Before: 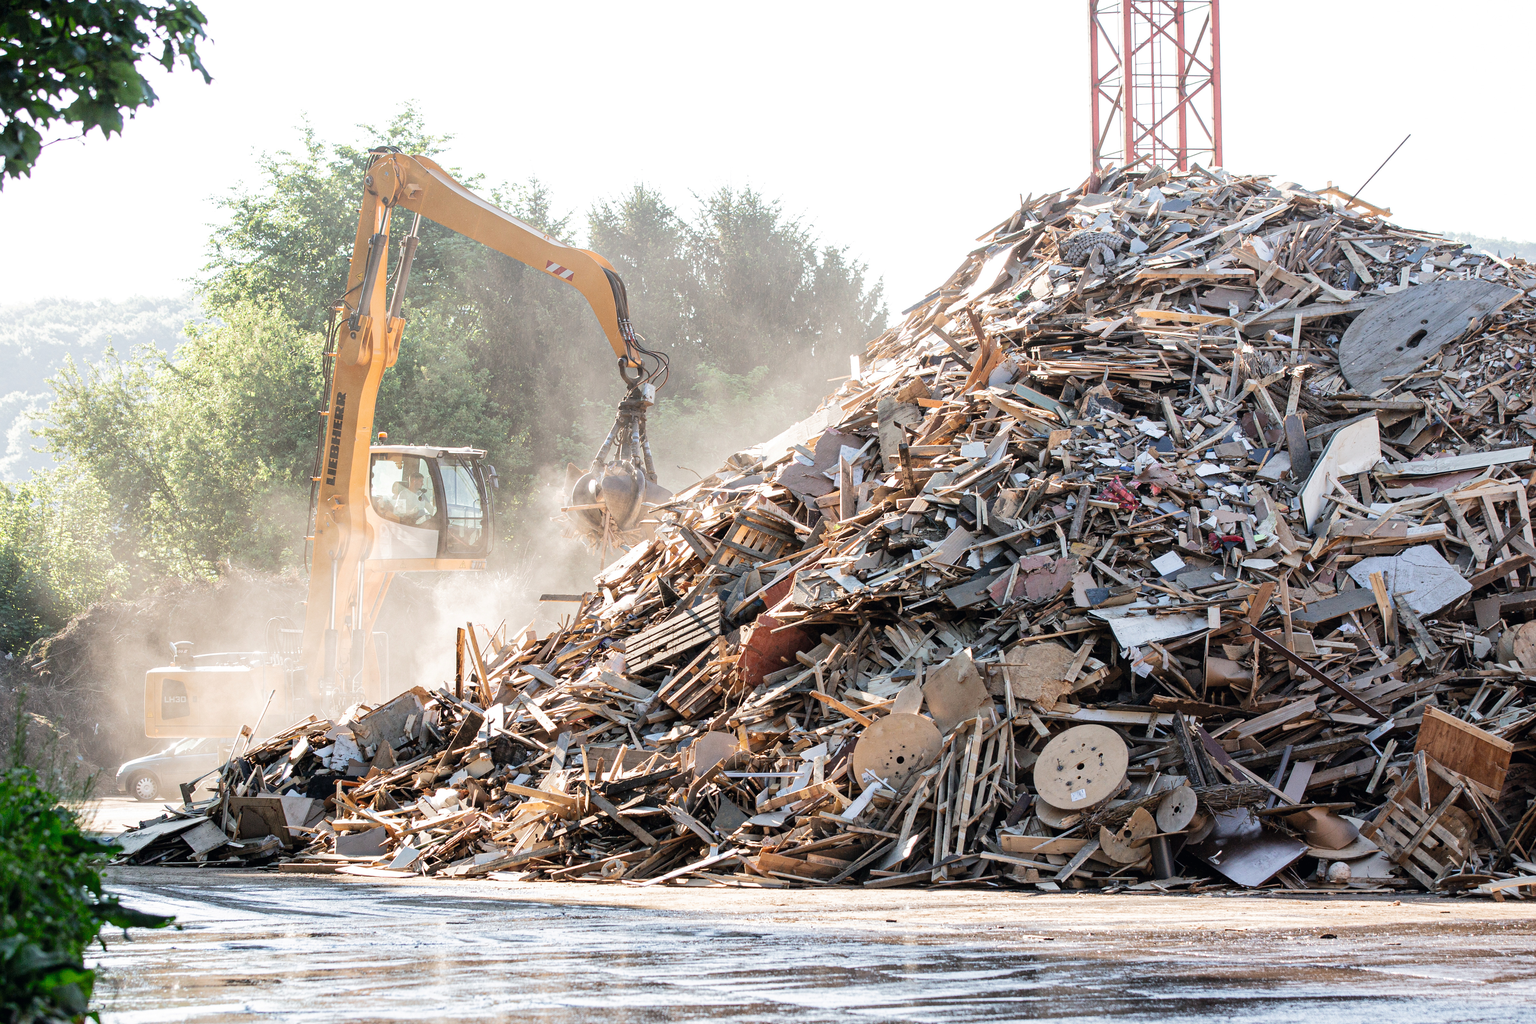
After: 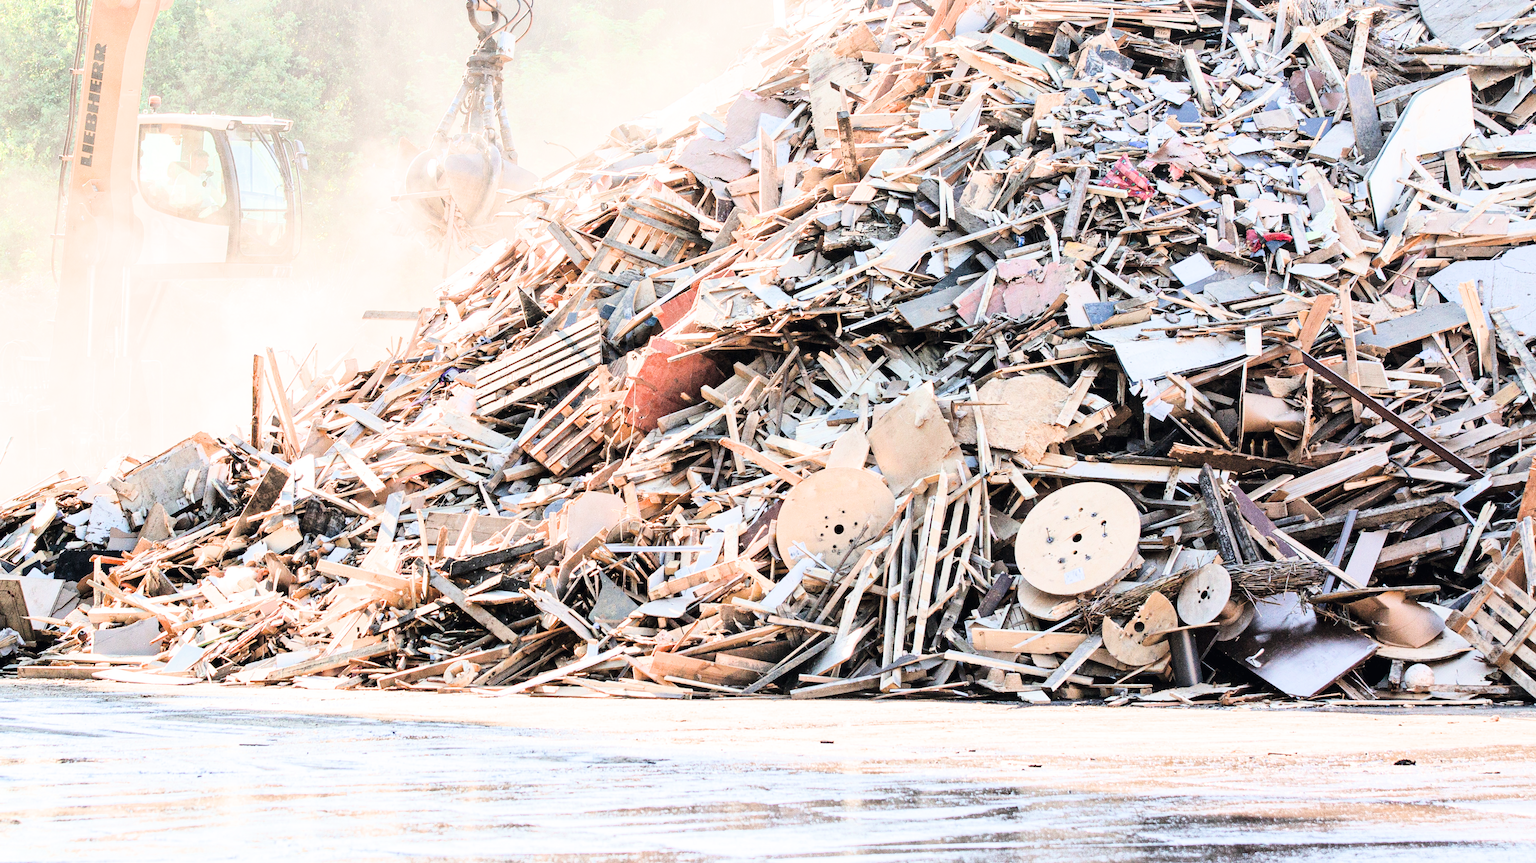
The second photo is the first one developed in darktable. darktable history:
crop and rotate: left 17.299%, top 35.115%, right 7.015%, bottom 1.024%
filmic rgb: black relative exposure -7.5 EV, white relative exposure 5 EV, hardness 3.31, contrast 1.3, contrast in shadows safe
exposure: black level correction 0, exposure 2.138 EV, compensate exposure bias true, compensate highlight preservation false
